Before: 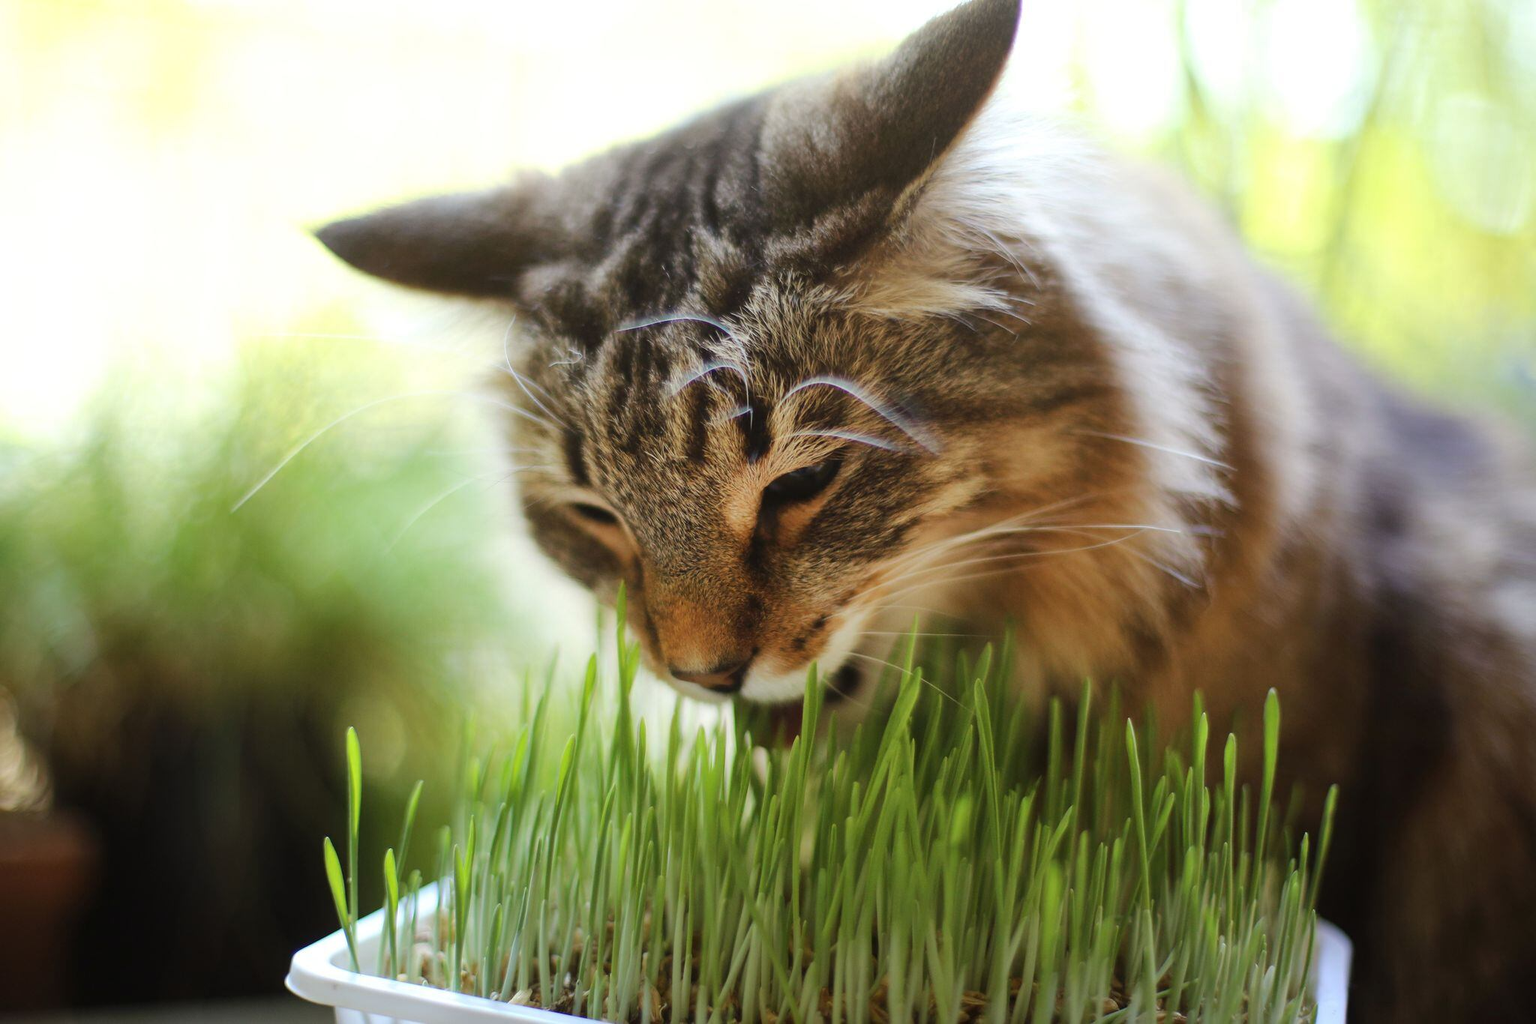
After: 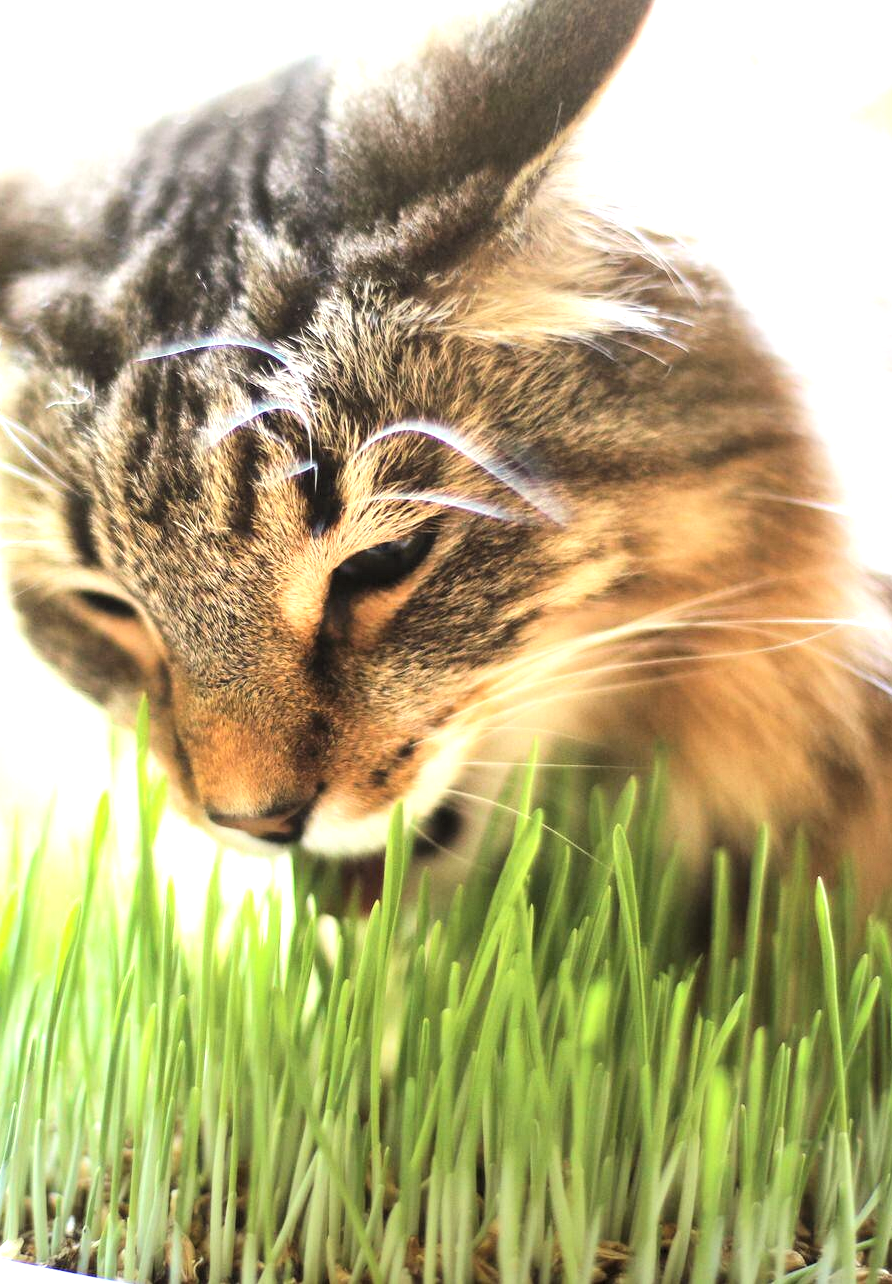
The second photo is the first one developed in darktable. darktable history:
tone curve: curves: ch0 [(0, 0) (0.003, 0.019) (0.011, 0.022) (0.025, 0.025) (0.044, 0.04) (0.069, 0.069) (0.1, 0.108) (0.136, 0.152) (0.177, 0.199) (0.224, 0.26) (0.277, 0.321) (0.335, 0.392) (0.399, 0.472) (0.468, 0.547) (0.543, 0.624) (0.623, 0.713) (0.709, 0.786) (0.801, 0.865) (0.898, 0.939) (1, 1)], color space Lab, independent channels, preserve colors none
exposure: black level correction 0, exposure 0.948 EV, compensate exposure bias true, compensate highlight preservation false
crop: left 33.504%, top 5.931%, right 22.924%
levels: levels [0.062, 0.494, 0.925]
